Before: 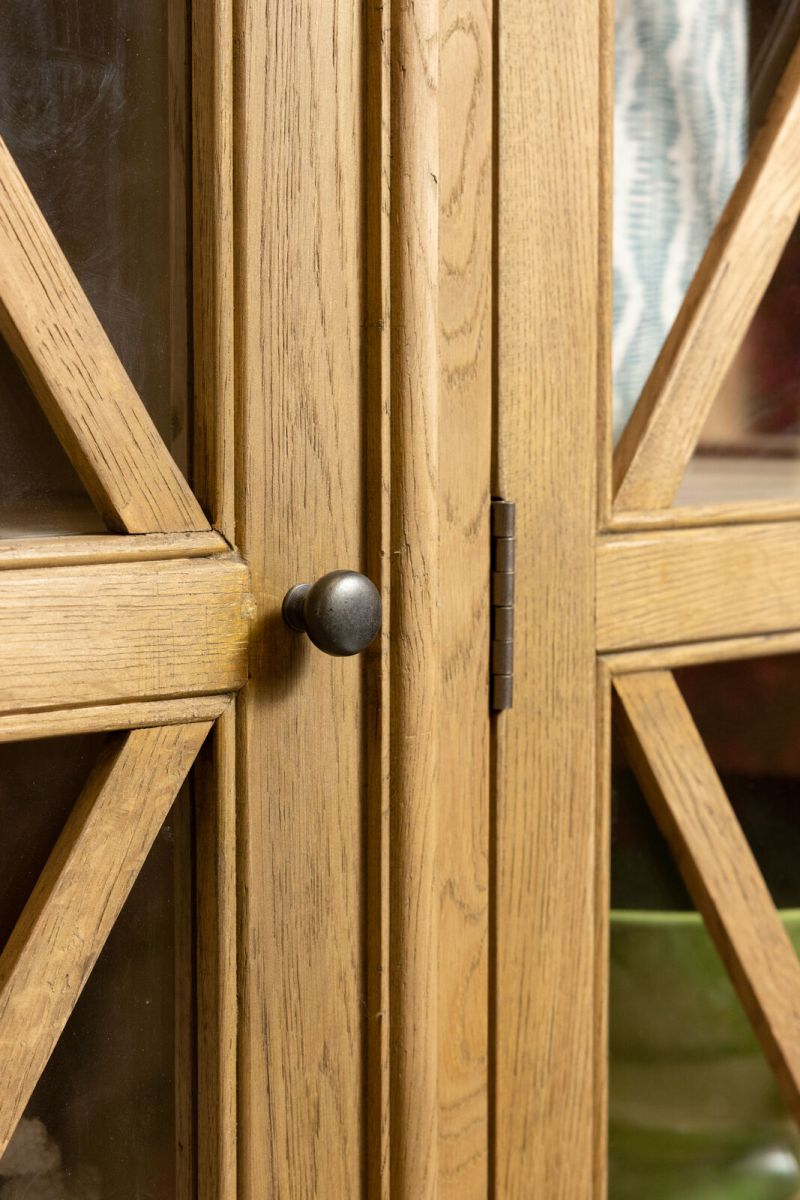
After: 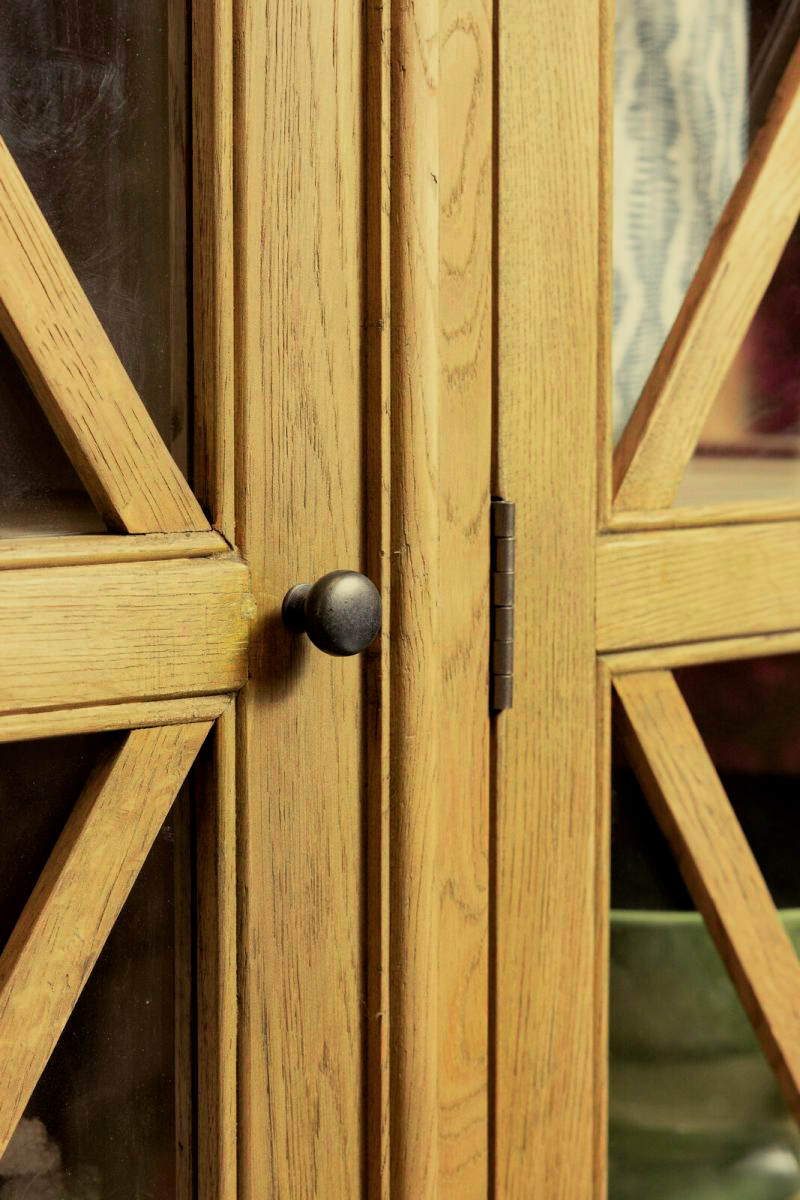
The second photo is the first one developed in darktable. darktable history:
color balance rgb: shadows lift › chroma 2%, shadows lift › hue 263°, highlights gain › chroma 8%, highlights gain › hue 84°, linear chroma grading › global chroma -15%, saturation formula JzAzBz (2021)
local contrast: mode bilateral grid, contrast 20, coarseness 50, detail 120%, midtone range 0.2
filmic rgb: black relative exposure -7.65 EV, white relative exposure 4.56 EV, hardness 3.61, color science v6 (2022)
color zones: curves: ch0 [(0, 0.533) (0.126, 0.533) (0.234, 0.533) (0.368, 0.357) (0.5, 0.5) (0.625, 0.5) (0.74, 0.637) (0.875, 0.5)]; ch1 [(0.004, 0.708) (0.129, 0.662) (0.25, 0.5) (0.375, 0.331) (0.496, 0.396) (0.625, 0.649) (0.739, 0.26) (0.875, 0.5) (1, 0.478)]; ch2 [(0, 0.409) (0.132, 0.403) (0.236, 0.558) (0.379, 0.448) (0.5, 0.5) (0.625, 0.5) (0.691, 0.39) (0.875, 0.5)]
